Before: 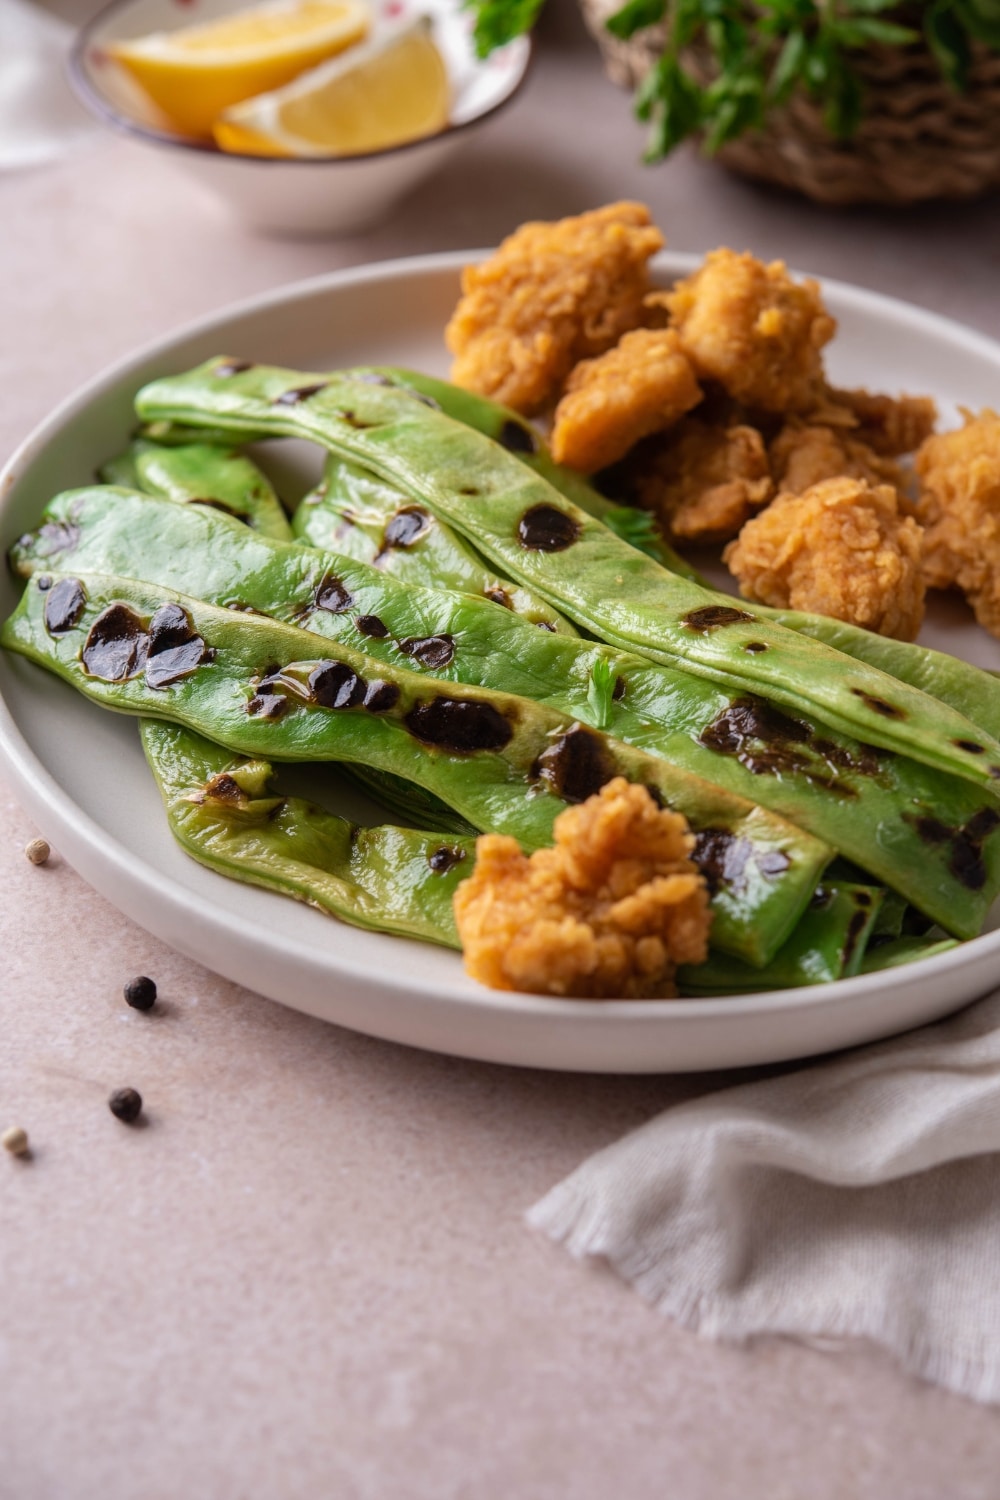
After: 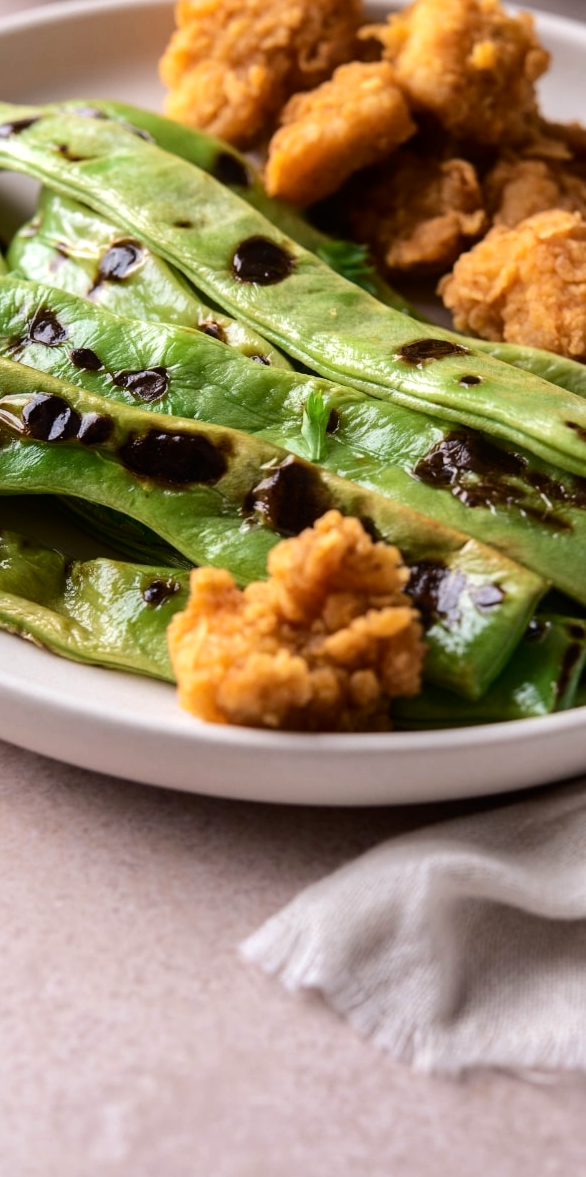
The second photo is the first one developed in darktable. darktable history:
tone equalizer: -8 EV -0.393 EV, -7 EV -0.406 EV, -6 EV -0.344 EV, -5 EV -0.218 EV, -3 EV 0.234 EV, -2 EV 0.309 EV, -1 EV 0.407 EV, +0 EV 0.425 EV, edges refinement/feathering 500, mask exposure compensation -1.57 EV, preserve details no
tone curve: curves: ch0 [(0, 0) (0.08, 0.056) (0.4, 0.4) (0.6, 0.612) (0.92, 0.924) (1, 1)], color space Lab, independent channels, preserve colors none
crop and rotate: left 28.632%, top 17.802%, right 12.752%, bottom 3.694%
